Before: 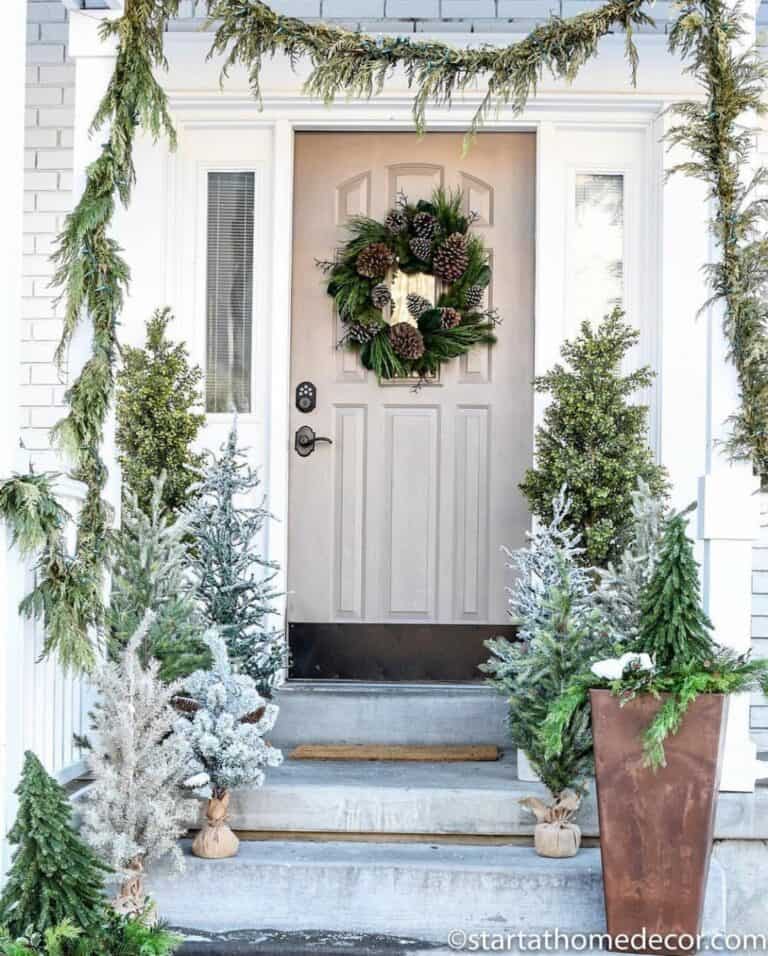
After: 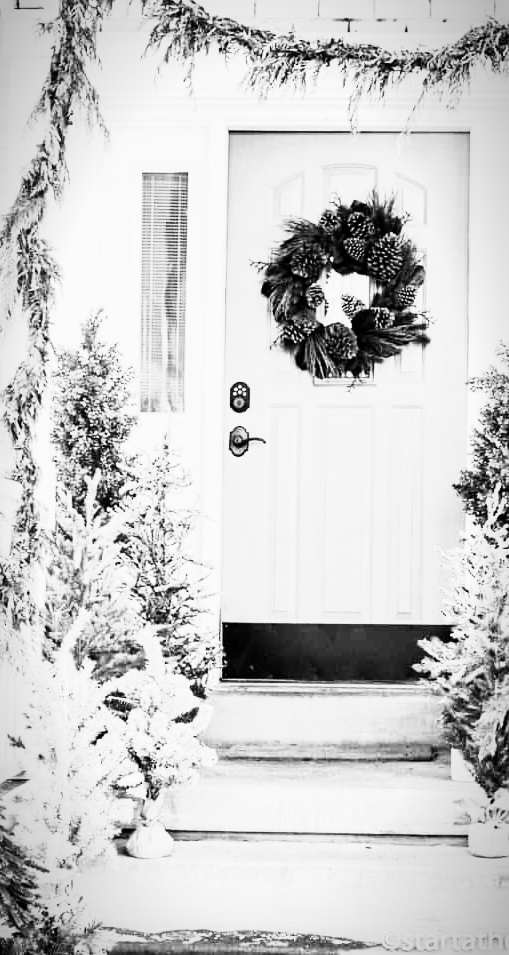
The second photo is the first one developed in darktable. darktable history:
exposure: black level correction 0, exposure 0.897 EV, compensate highlight preservation false
crop and rotate: left 8.711%, right 24.941%
vignetting: fall-off start 86.98%, automatic ratio true, unbound false
color zones: curves: ch0 [(0, 0.5) (0.125, 0.4) (0.25, 0.5) (0.375, 0.4) (0.5, 0.4) (0.625, 0.35) (0.75, 0.35) (0.875, 0.5)]; ch1 [(0, 0.35) (0.125, 0.45) (0.25, 0.35) (0.375, 0.35) (0.5, 0.35) (0.625, 0.35) (0.75, 0.45) (0.875, 0.35)]; ch2 [(0, 0.6) (0.125, 0.5) (0.25, 0.5) (0.375, 0.6) (0.5, 0.6) (0.625, 0.5) (0.75, 0.5) (0.875, 0.5)]
contrast brightness saturation: contrast -0.036, brightness -0.609, saturation -0.99
base curve: curves: ch0 [(0, 0) (0.026, 0.03) (0.109, 0.232) (0.351, 0.748) (0.669, 0.968) (1, 1)], preserve colors none
